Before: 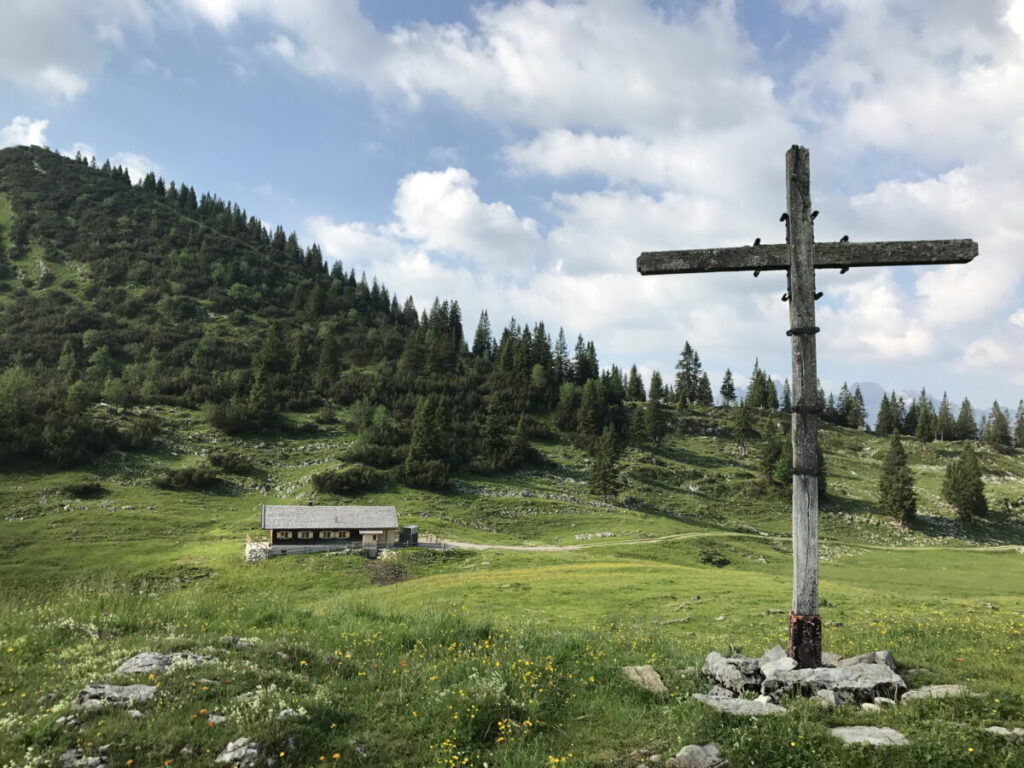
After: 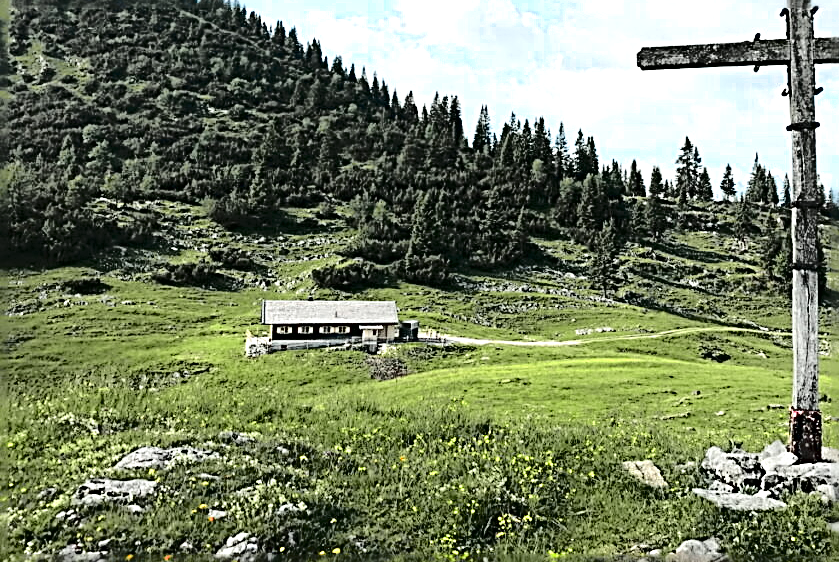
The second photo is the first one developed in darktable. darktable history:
exposure: exposure 0.569 EV, compensate highlight preservation false
crop: top 26.764%, right 18.015%
sharpen: radius 3.19, amount 1.74
tone curve: curves: ch0 [(0, 0) (0.094, 0.039) (0.243, 0.155) (0.411, 0.482) (0.479, 0.583) (0.654, 0.742) (0.793, 0.851) (0.994, 0.974)]; ch1 [(0, 0) (0.161, 0.092) (0.35, 0.33) (0.392, 0.392) (0.456, 0.456) (0.505, 0.502) (0.537, 0.518) (0.553, 0.53) (0.573, 0.569) (0.718, 0.718) (1, 1)]; ch2 [(0, 0) (0.346, 0.362) (0.411, 0.412) (0.502, 0.502) (0.531, 0.521) (0.576, 0.553) (0.615, 0.621) (1, 1)], color space Lab, independent channels, preserve colors none
color zones: curves: ch0 [(0, 0.533) (0.126, 0.533) (0.234, 0.533) (0.368, 0.357) (0.5, 0.5) (0.625, 0.5) (0.74, 0.637) (0.875, 0.5)]; ch1 [(0.004, 0.708) (0.129, 0.662) (0.25, 0.5) (0.375, 0.331) (0.496, 0.396) (0.625, 0.649) (0.739, 0.26) (0.875, 0.5) (1, 0.478)]; ch2 [(0, 0.409) (0.132, 0.403) (0.236, 0.558) (0.379, 0.448) (0.5, 0.5) (0.625, 0.5) (0.691, 0.39) (0.875, 0.5)]
